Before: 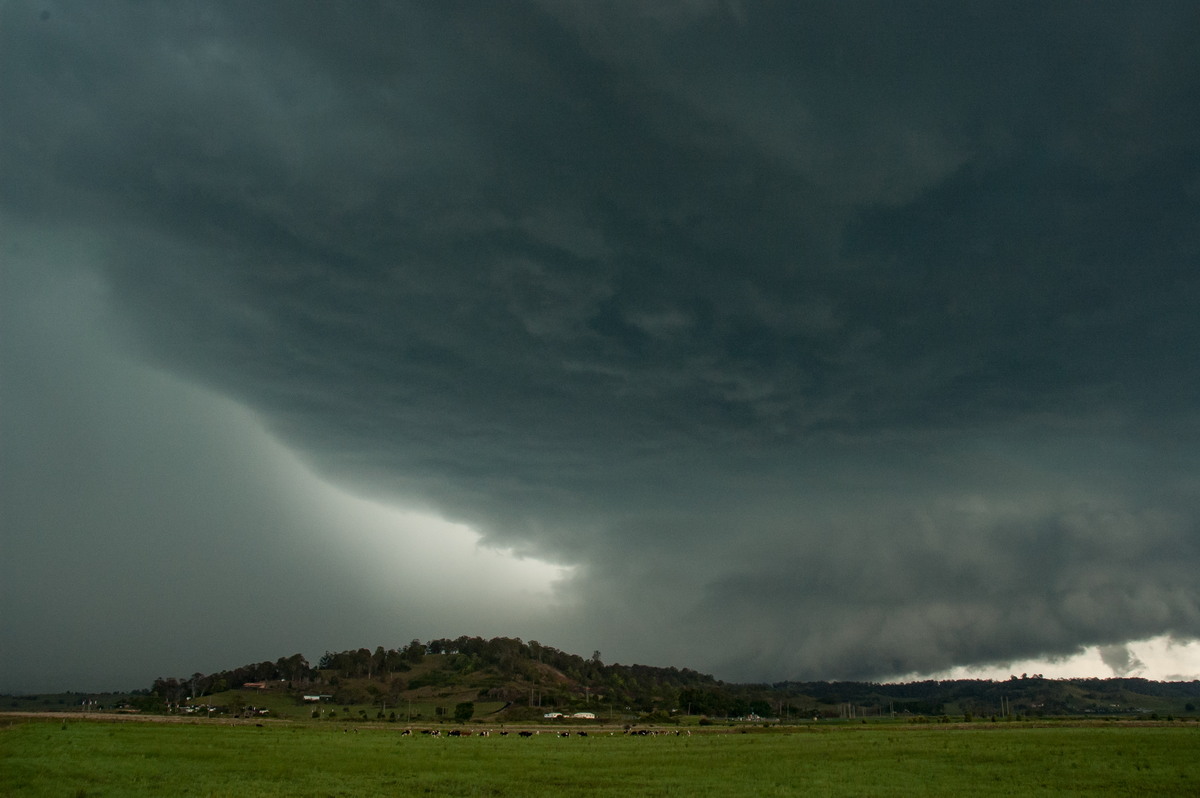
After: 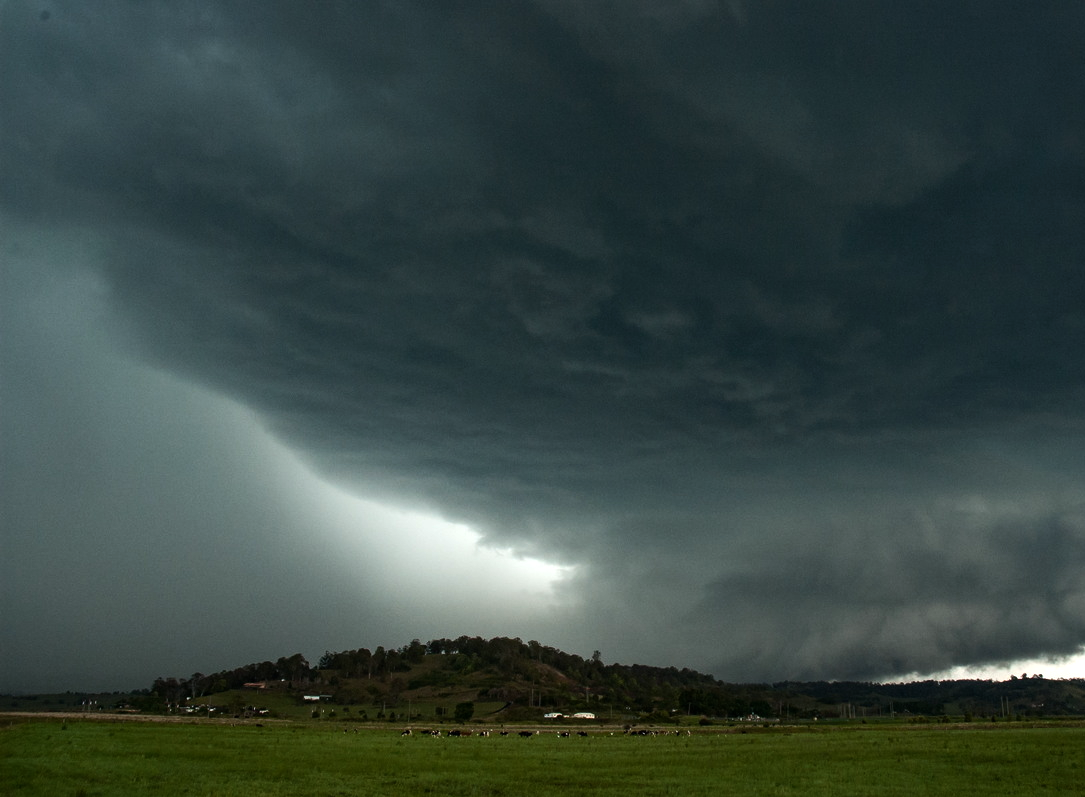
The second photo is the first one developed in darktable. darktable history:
crop: right 9.509%, bottom 0.031%
tone equalizer: -8 EV -0.75 EV, -7 EV -0.7 EV, -6 EV -0.6 EV, -5 EV -0.4 EV, -3 EV 0.4 EV, -2 EV 0.6 EV, -1 EV 0.7 EV, +0 EV 0.75 EV, edges refinement/feathering 500, mask exposure compensation -1.57 EV, preserve details no
white balance: red 0.976, blue 1.04
